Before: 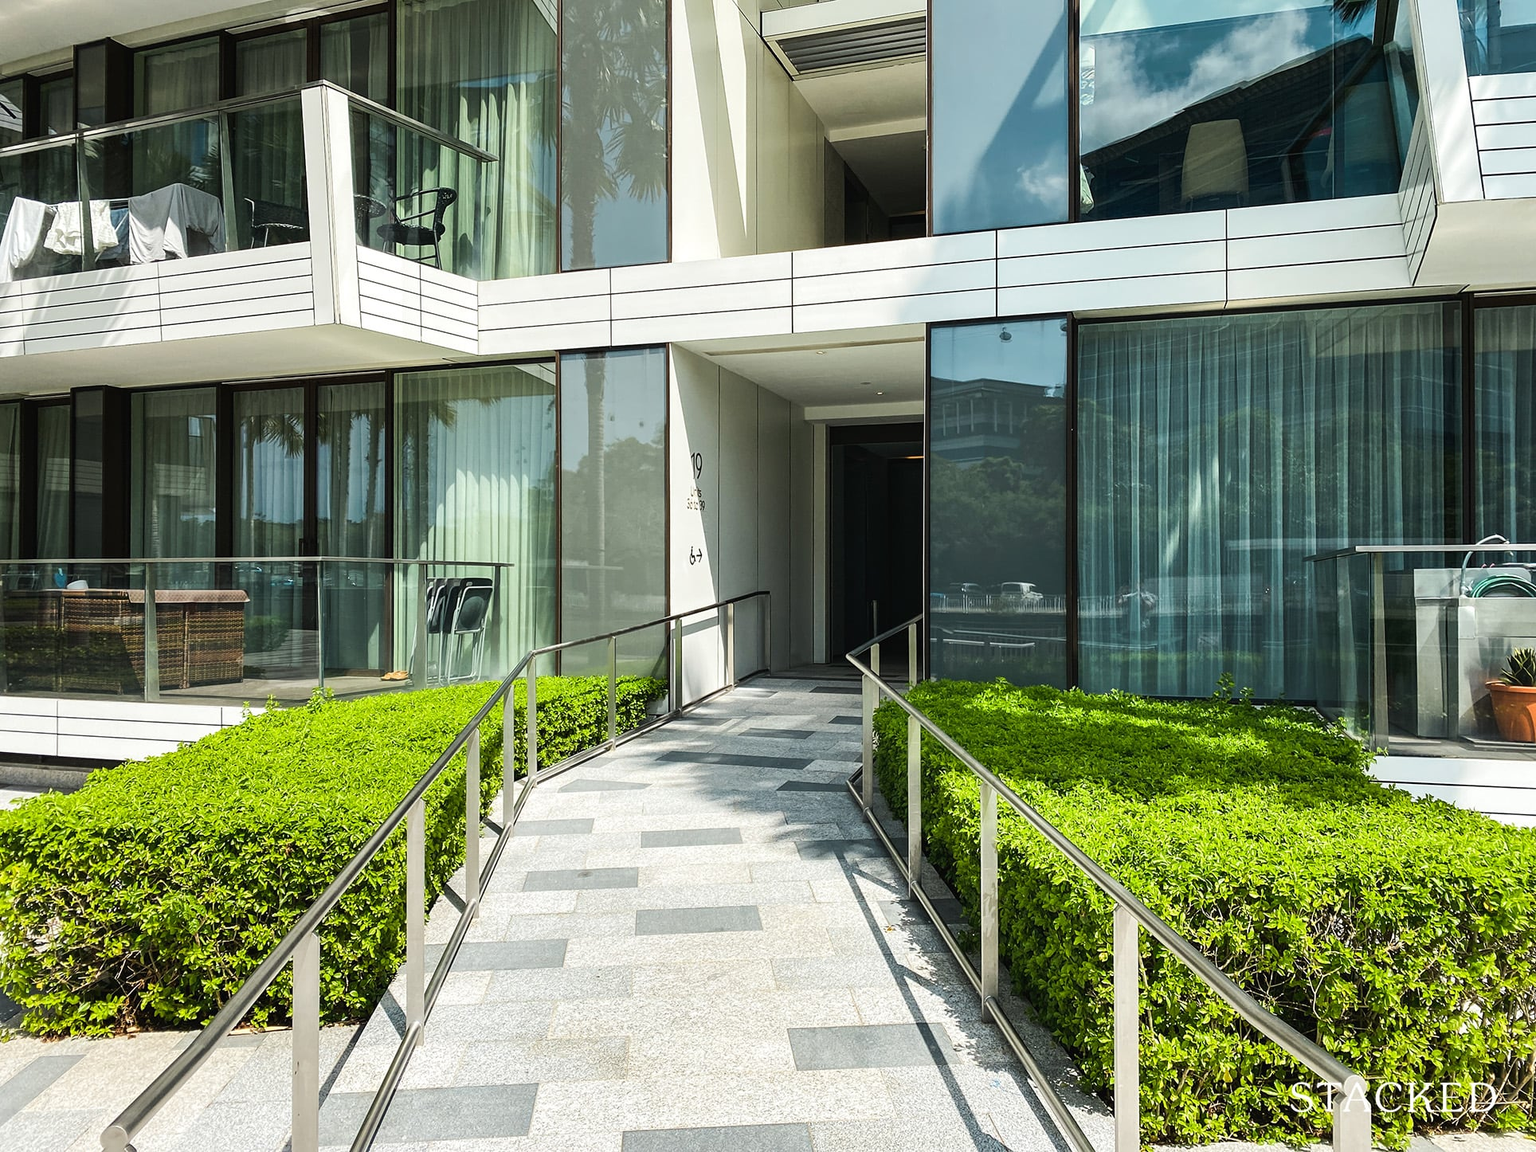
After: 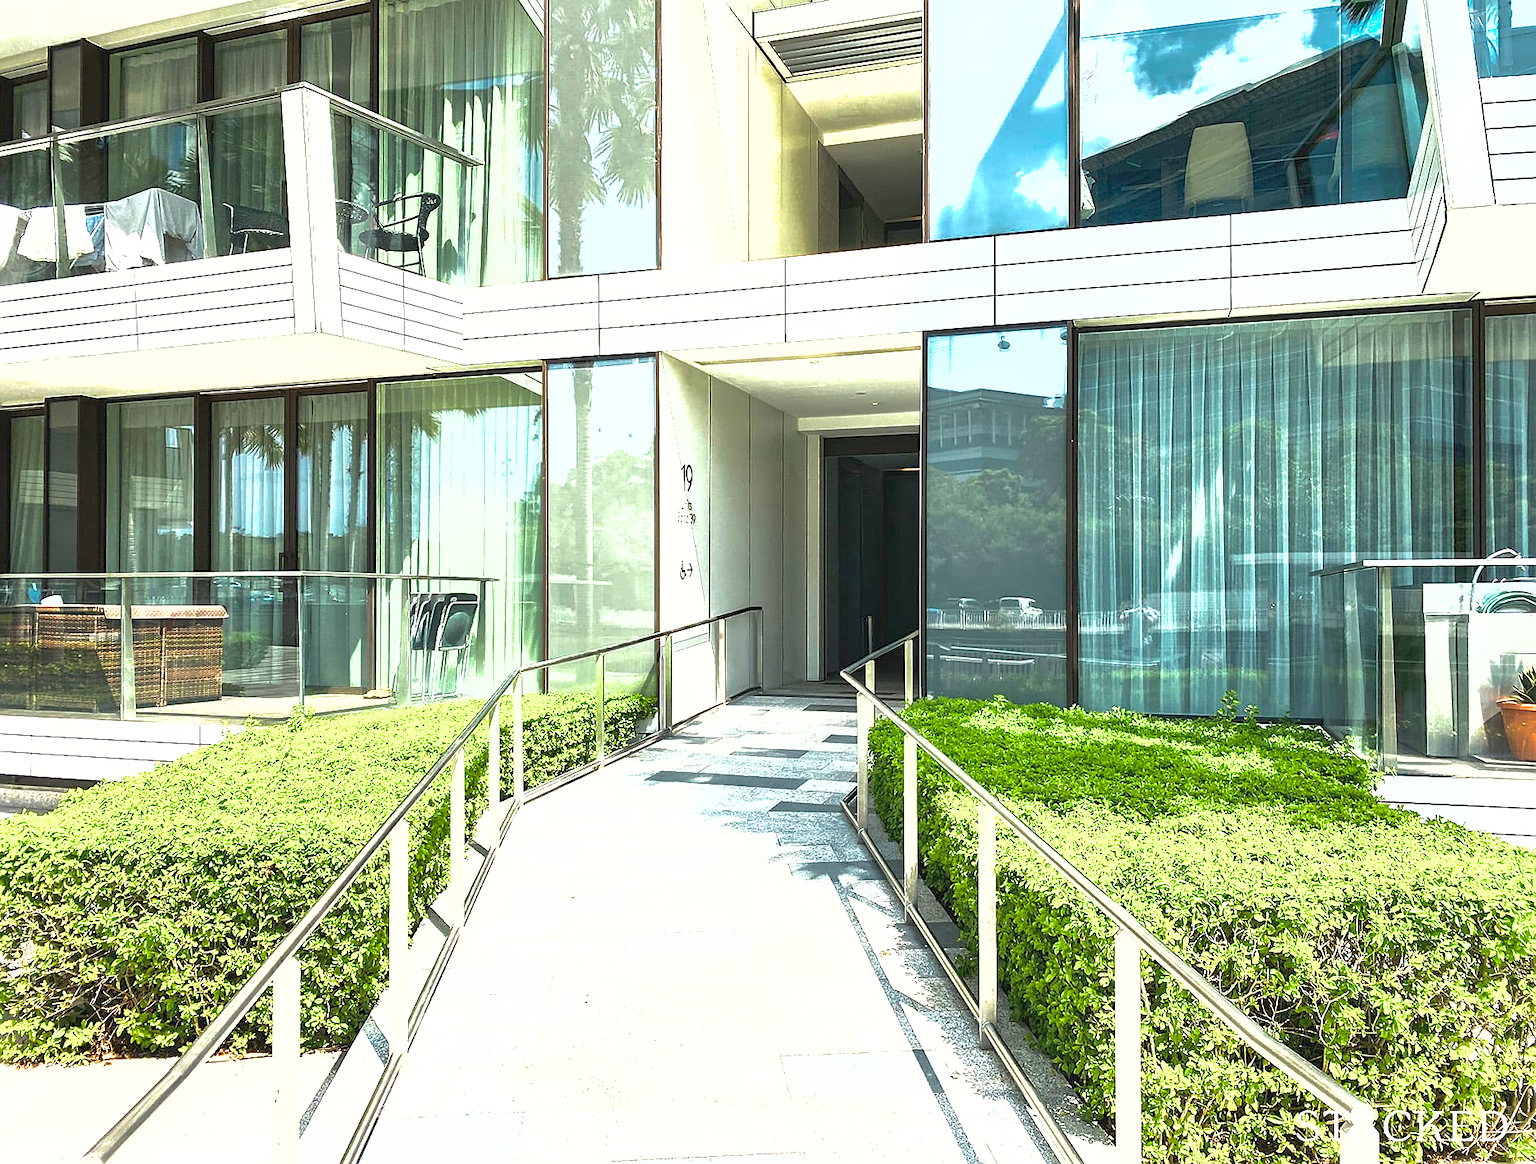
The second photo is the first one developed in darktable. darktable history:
exposure: black level correction 0.001, exposure 1.729 EV, compensate highlight preservation false
crop and rotate: left 1.782%, right 0.716%, bottom 1.425%
sharpen: radius 0.982, amount 0.612
shadows and highlights: on, module defaults
